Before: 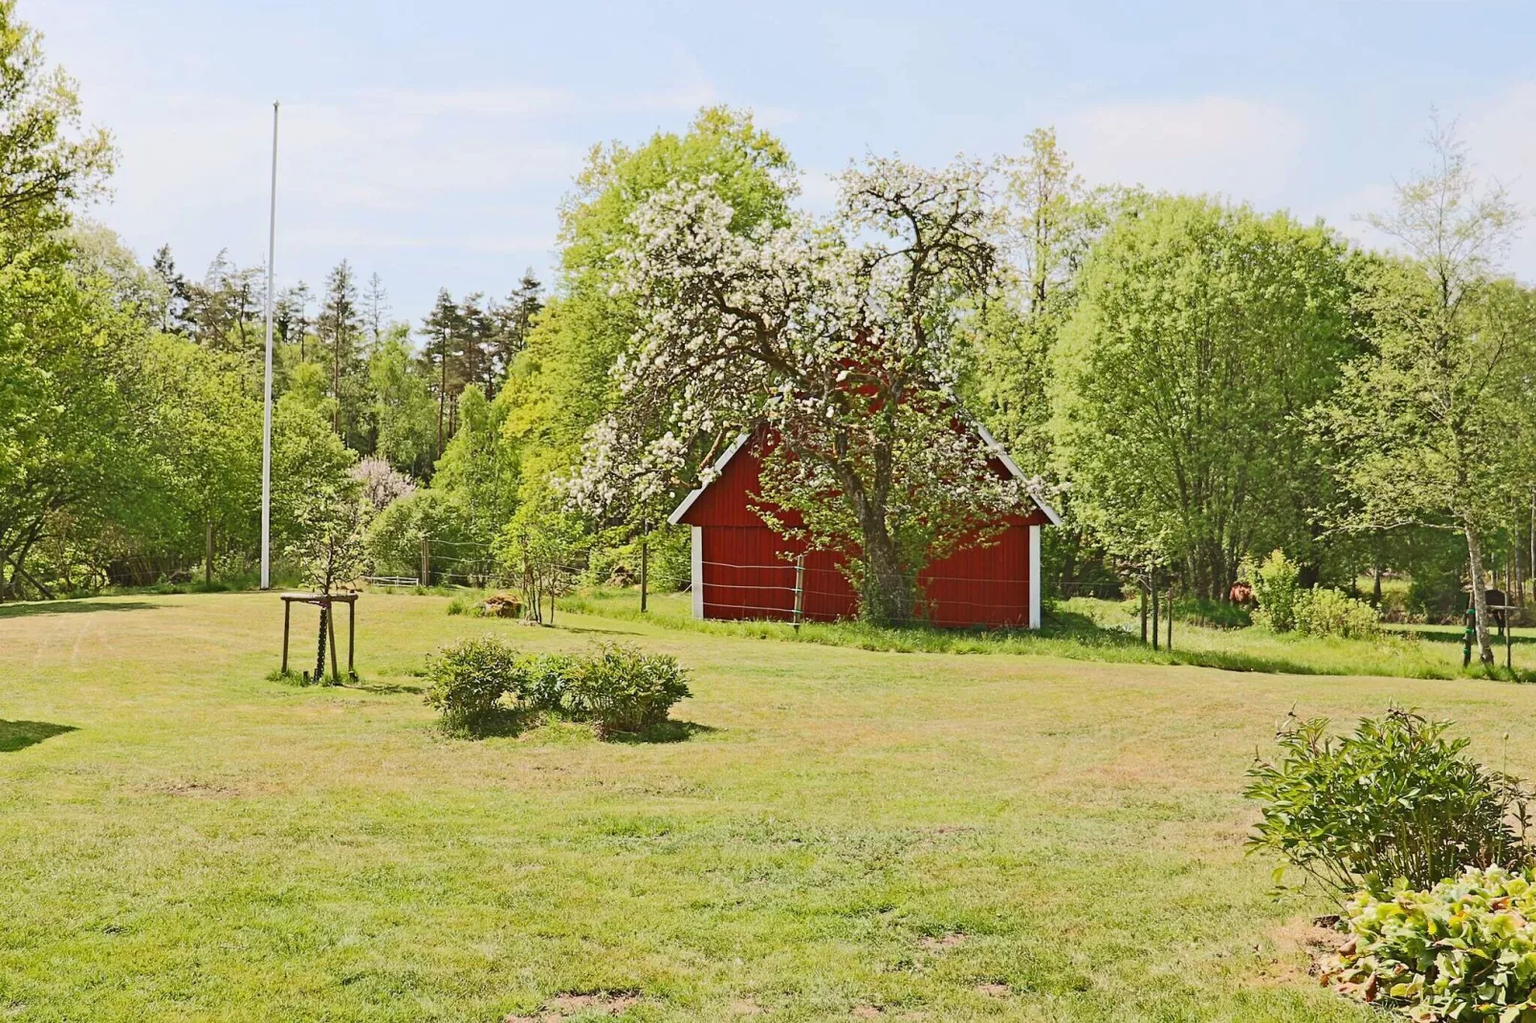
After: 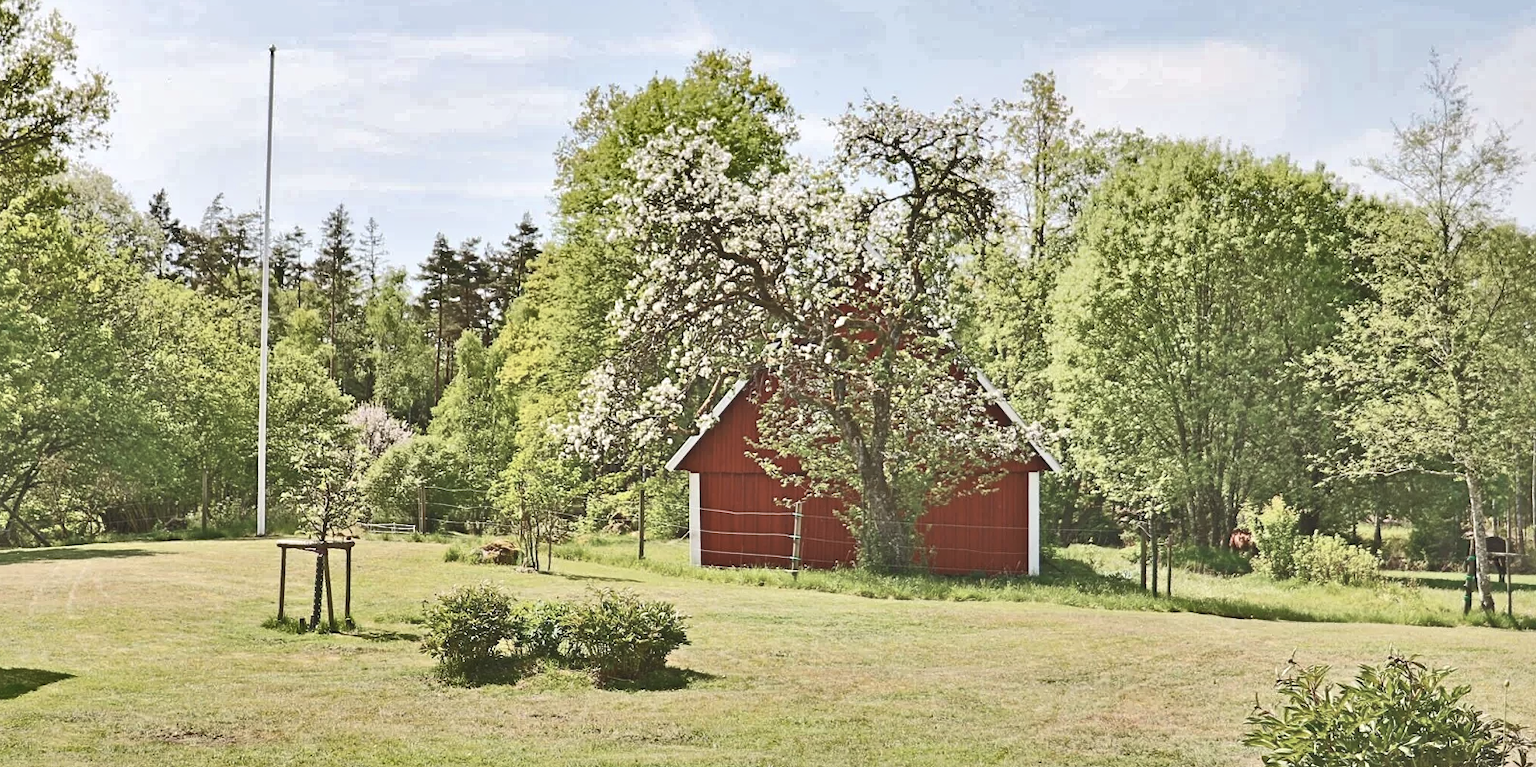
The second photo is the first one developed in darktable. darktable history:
shadows and highlights: shadows 59.09, highlights -60.37, soften with gaussian
contrast brightness saturation: contrast -0.255, saturation -0.423
levels: mode automatic, white 99.96%, levels [0, 0.474, 0.947]
crop: left 0.341%, top 5.473%, bottom 19.816%
local contrast: mode bilateral grid, contrast 20, coarseness 50, detail 150%, midtone range 0.2
